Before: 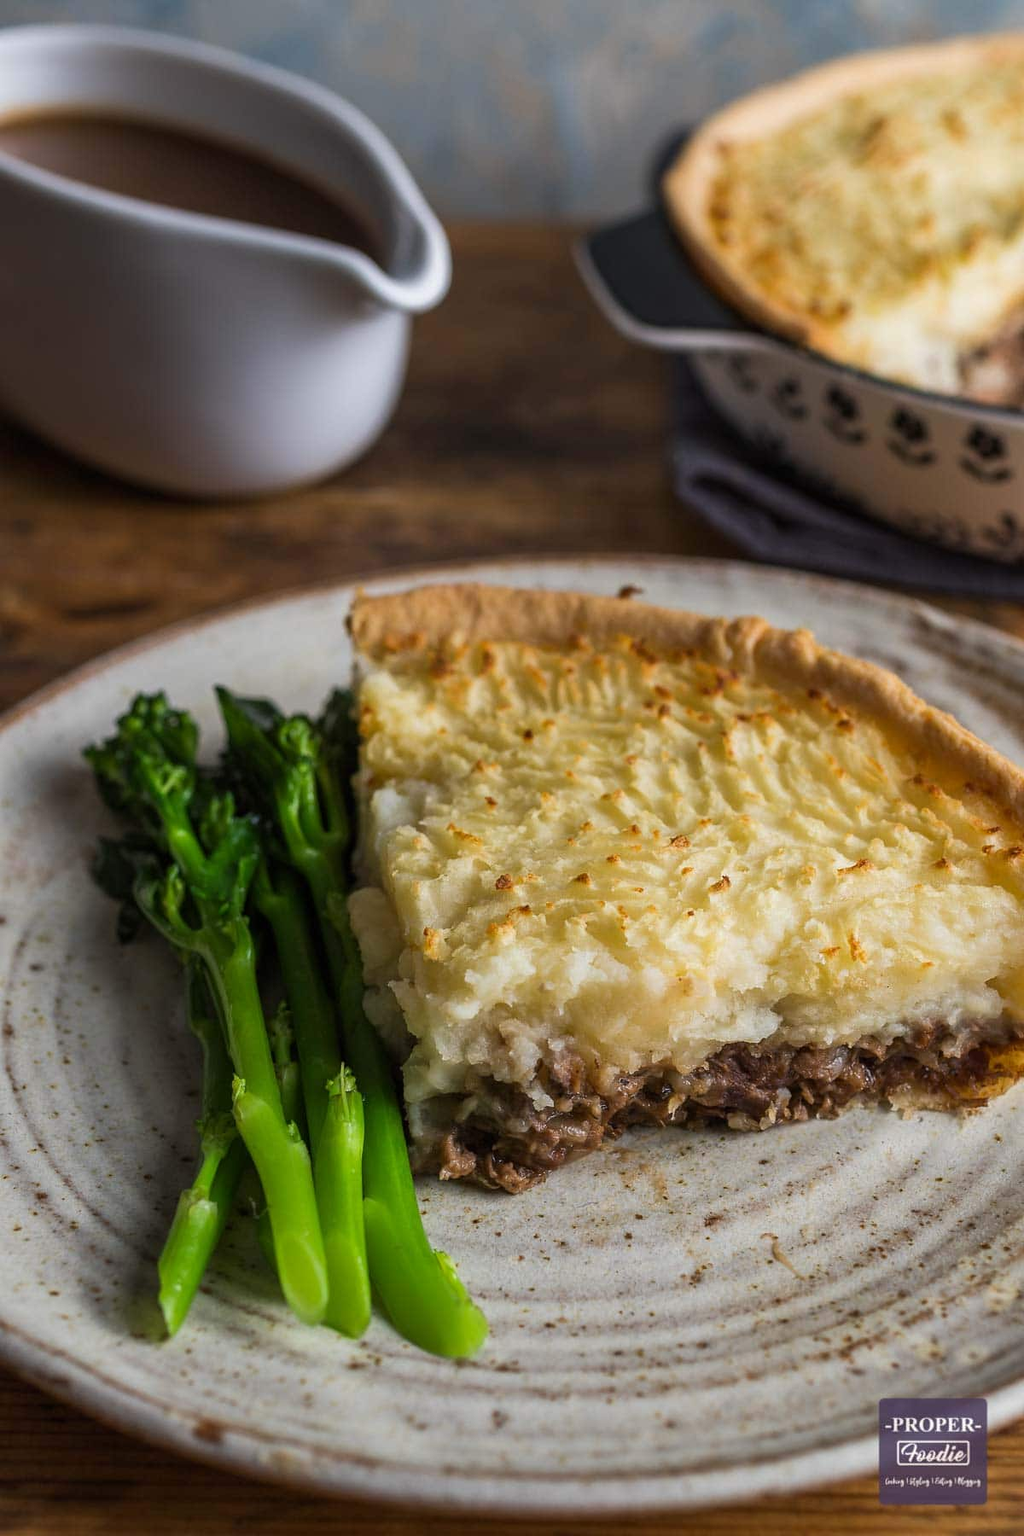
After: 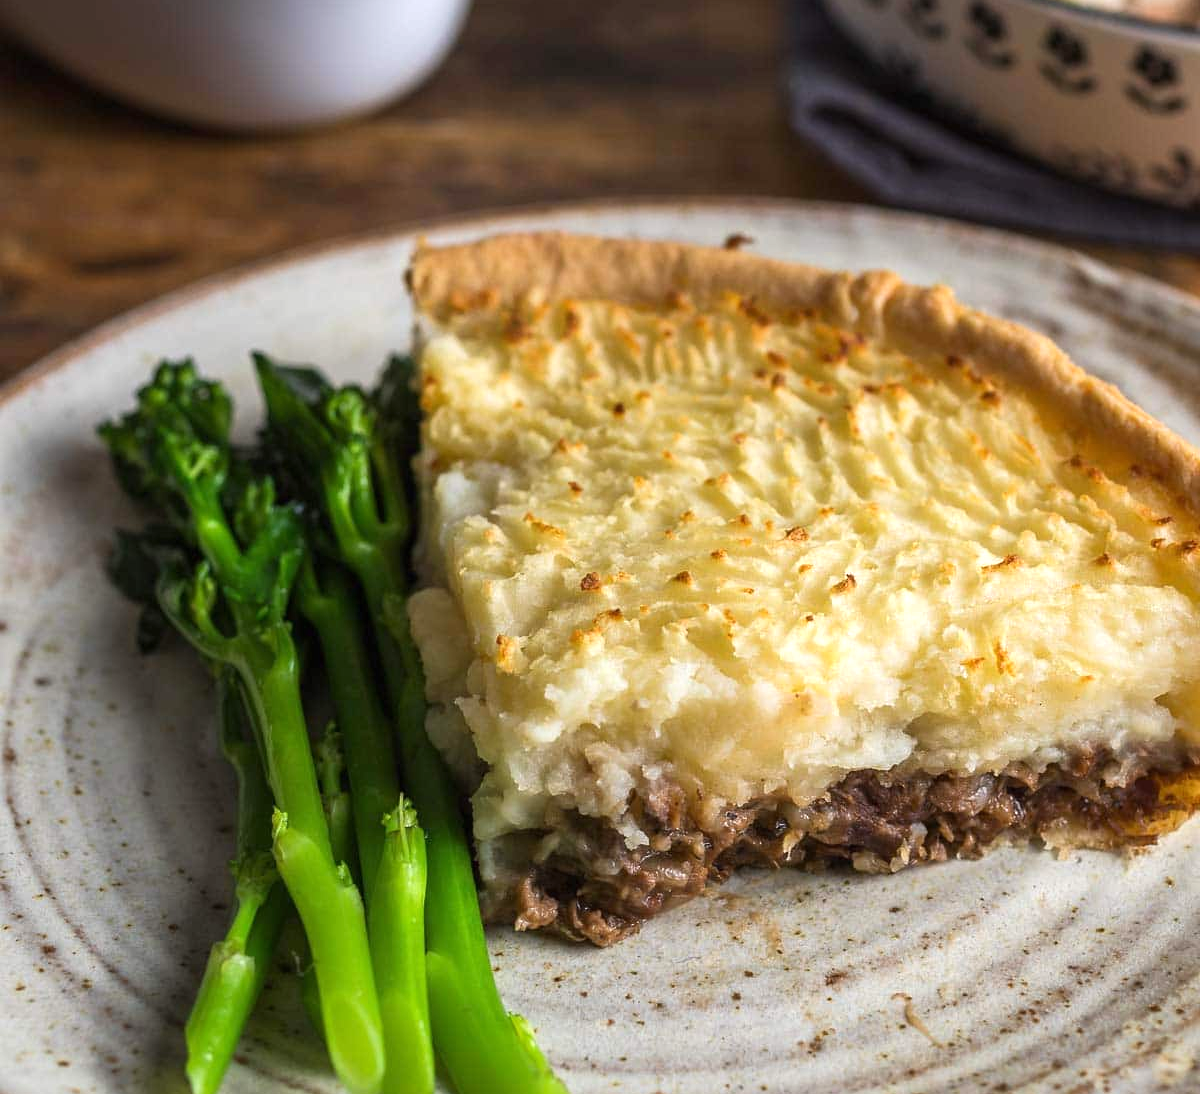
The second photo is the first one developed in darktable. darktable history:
exposure: black level correction 0, exposure 0.499 EV, compensate exposure bias true, compensate highlight preservation false
crop and rotate: top 25.16%, bottom 14.058%
